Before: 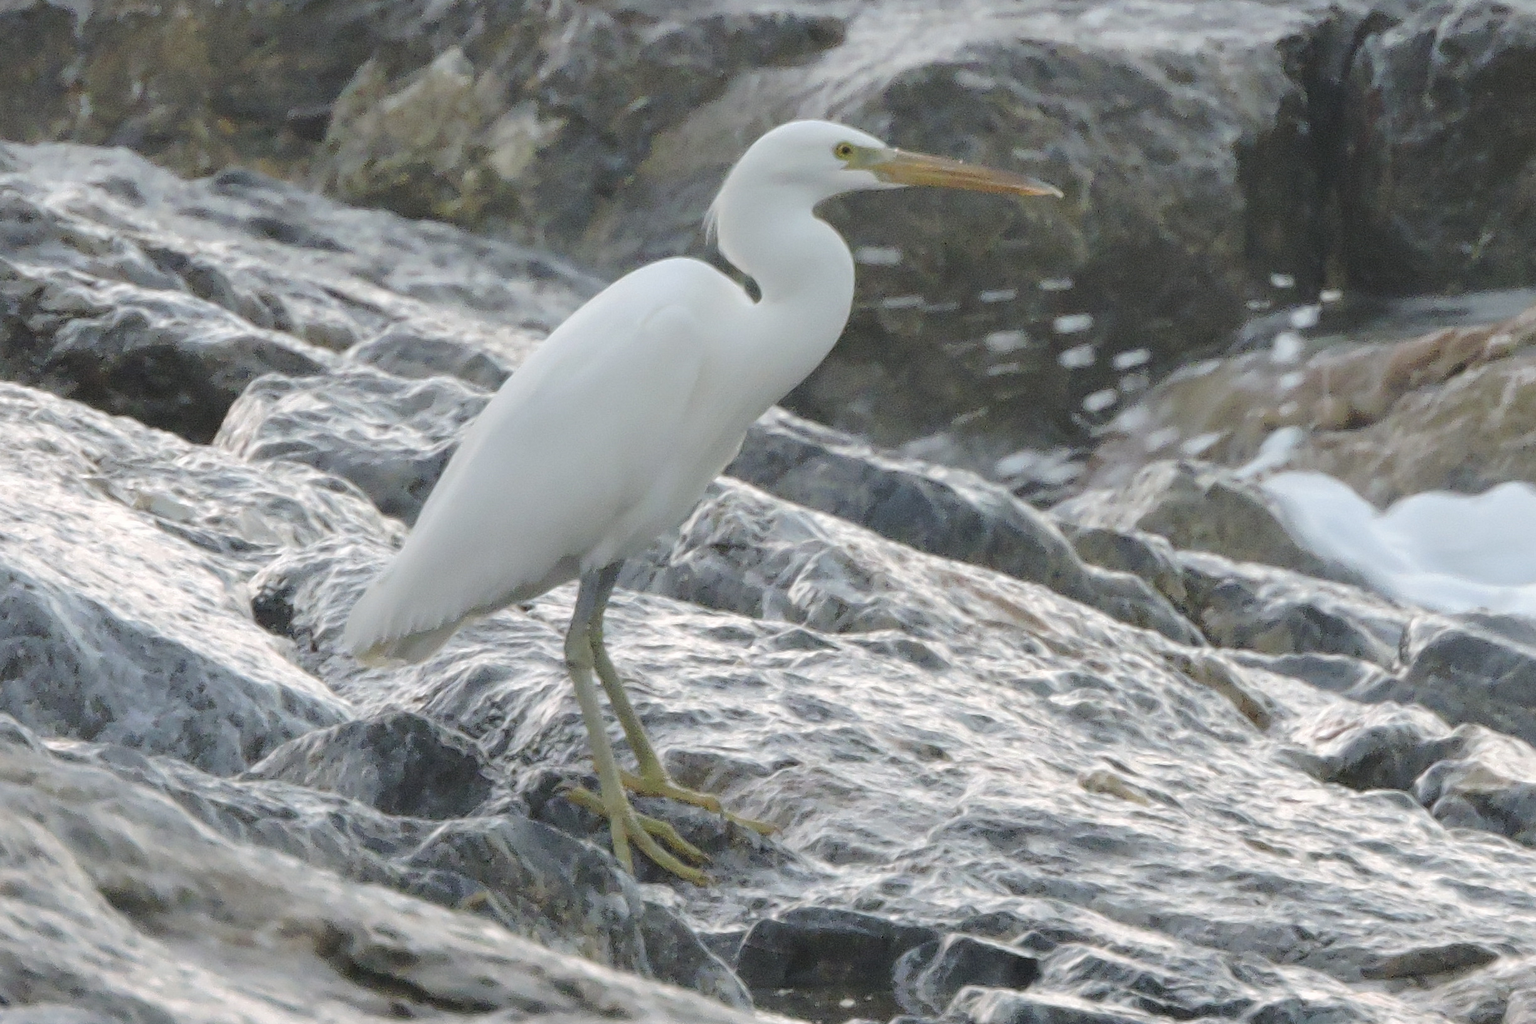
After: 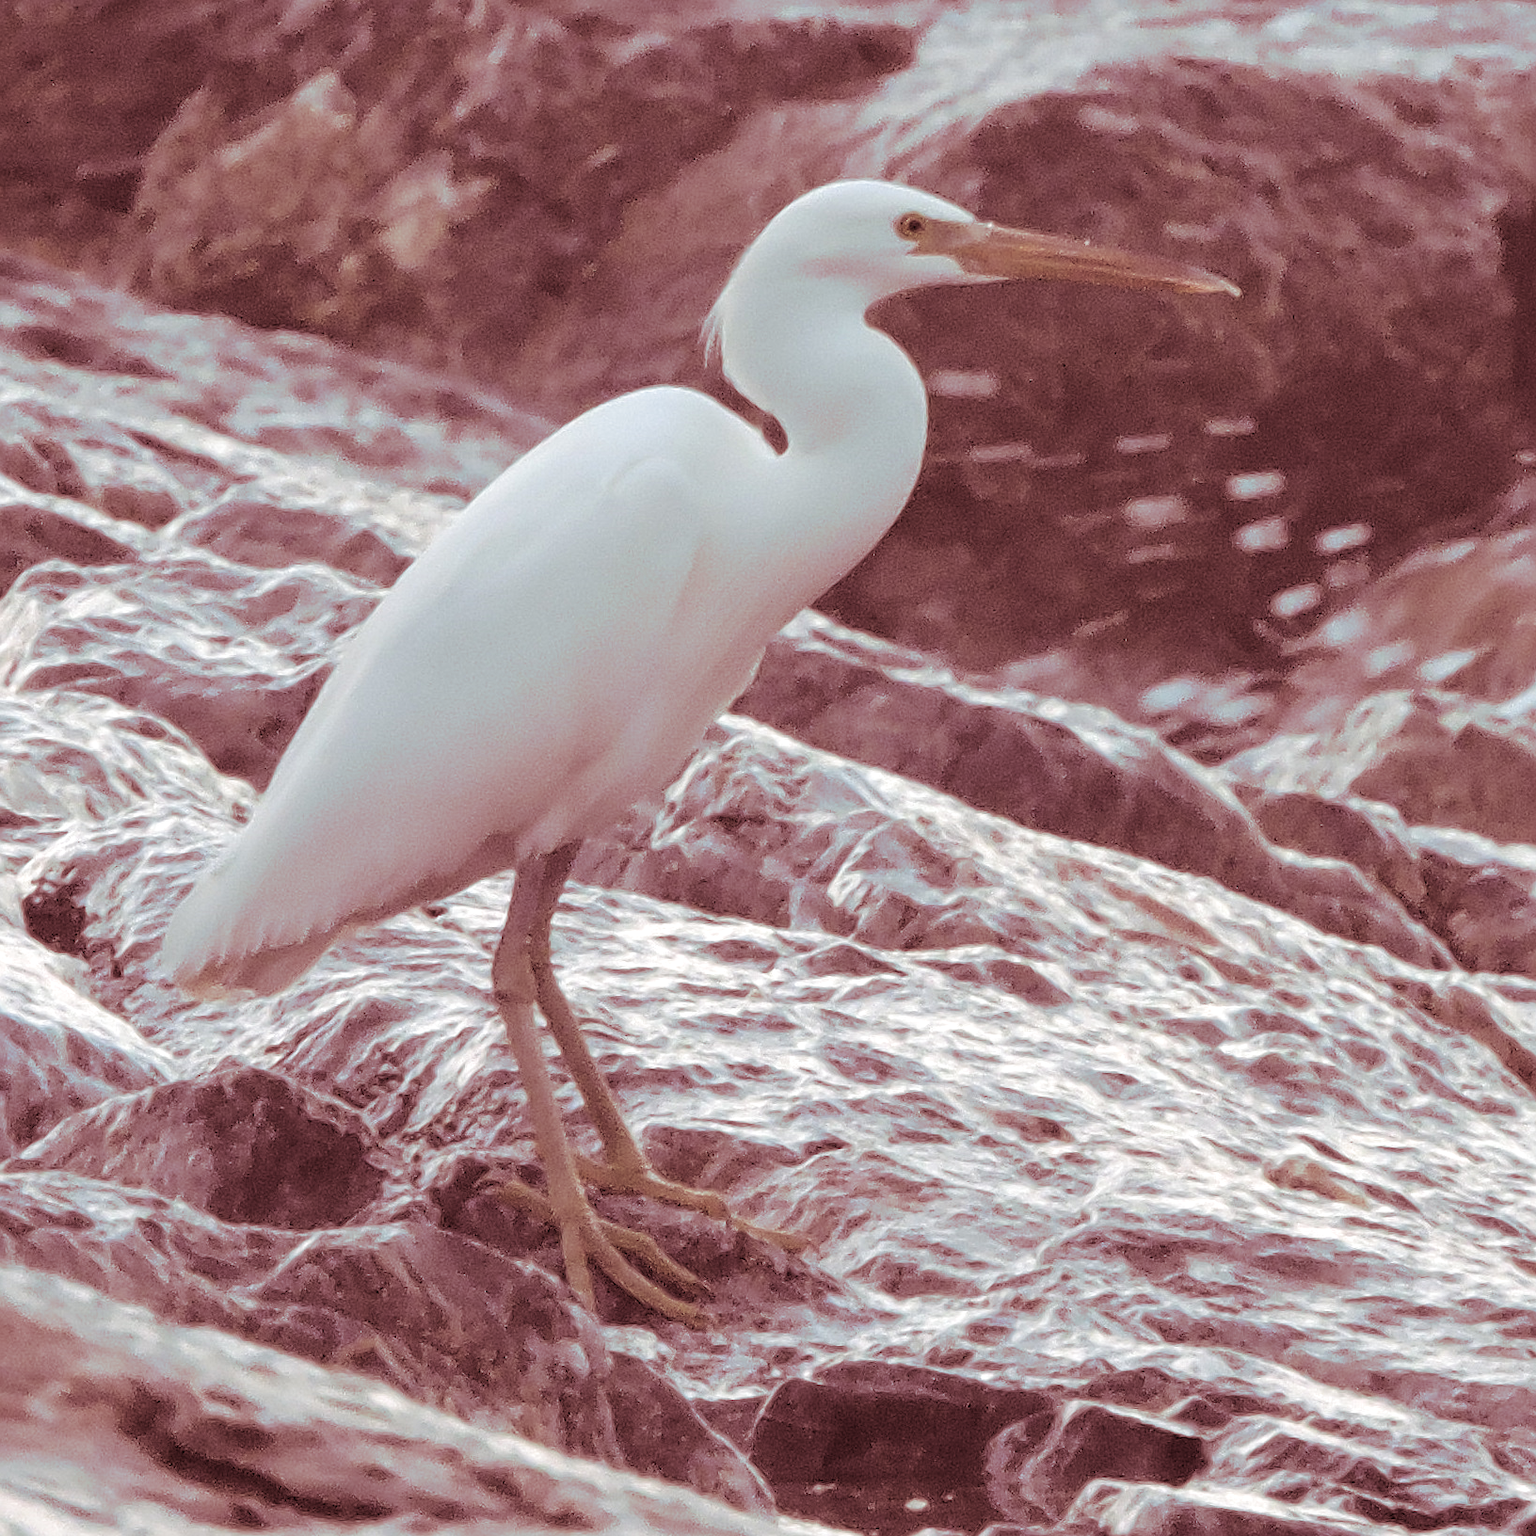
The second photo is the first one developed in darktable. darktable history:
crop: left 15.419%, right 17.914%
sharpen: radius 2.167, amount 0.381, threshold 0
exposure: black level correction 0.002, exposure 0.15 EV, compensate highlight preservation false
split-toning: highlights › saturation 0, balance -61.83
